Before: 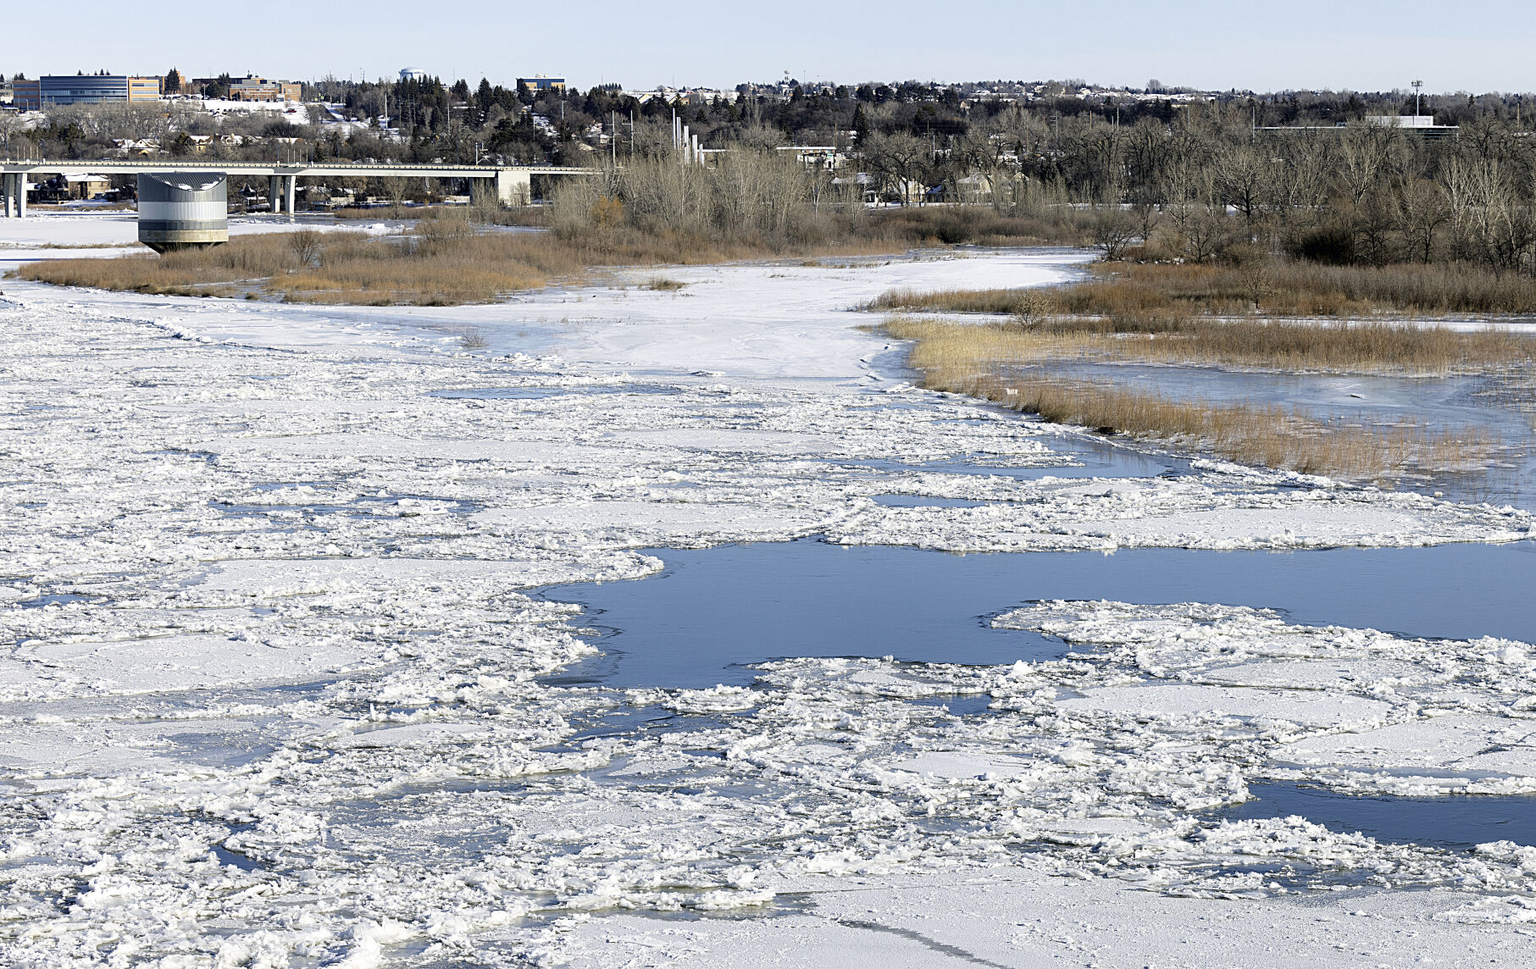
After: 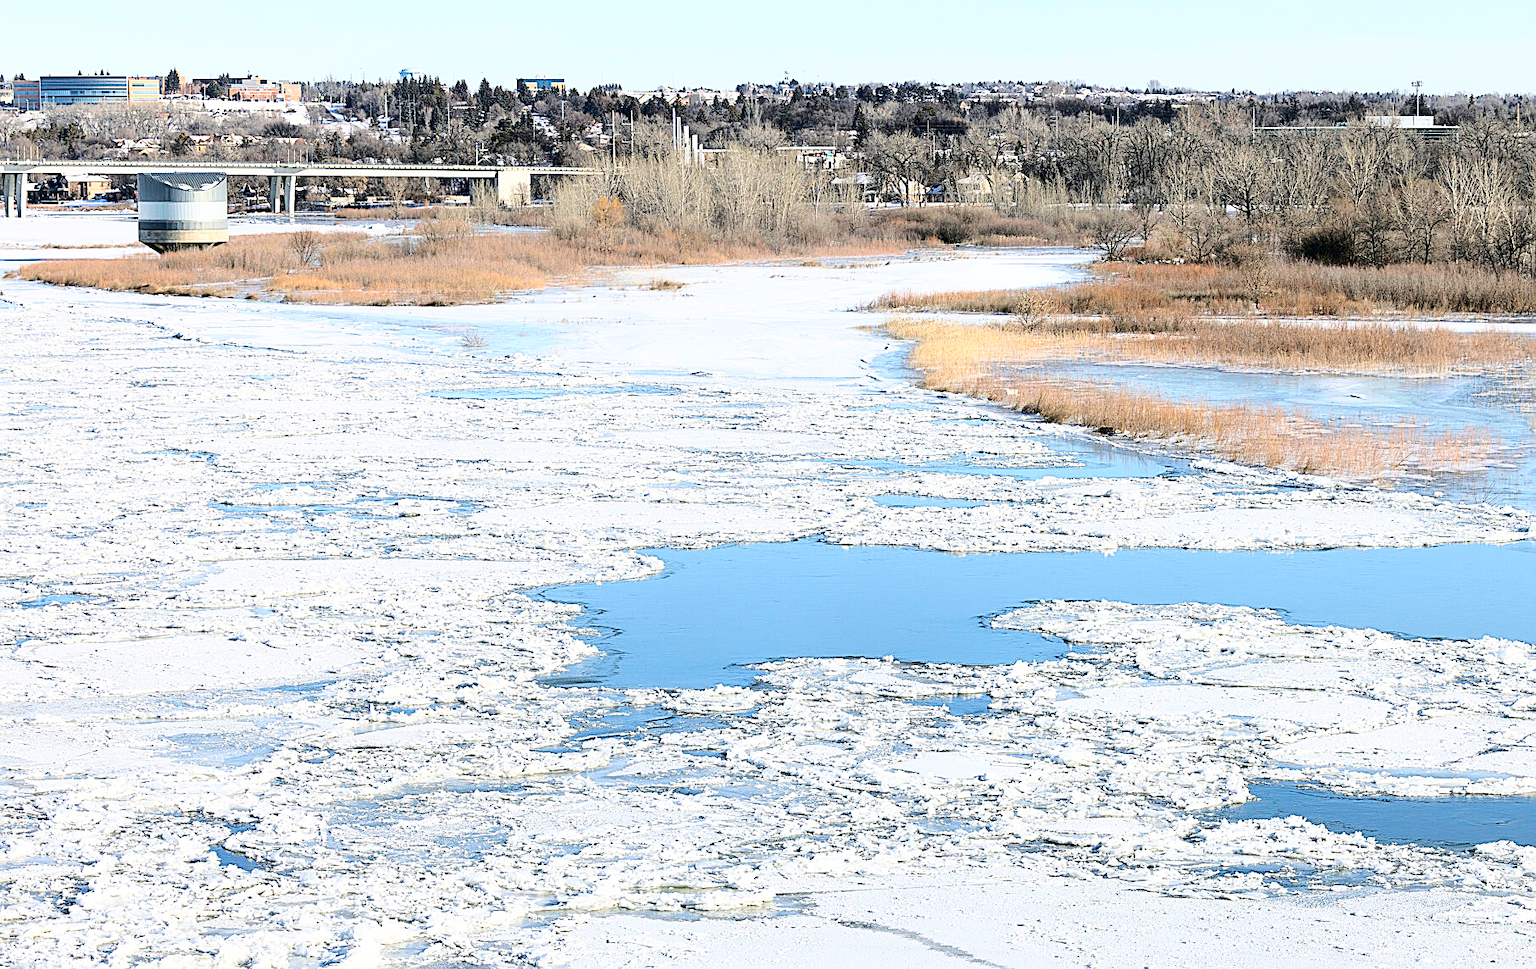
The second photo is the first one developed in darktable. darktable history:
sharpen: on, module defaults
base curve: curves: ch0 [(0, 0) (0.032, 0.037) (0.105, 0.228) (0.435, 0.76) (0.856, 0.983) (1, 1)]
